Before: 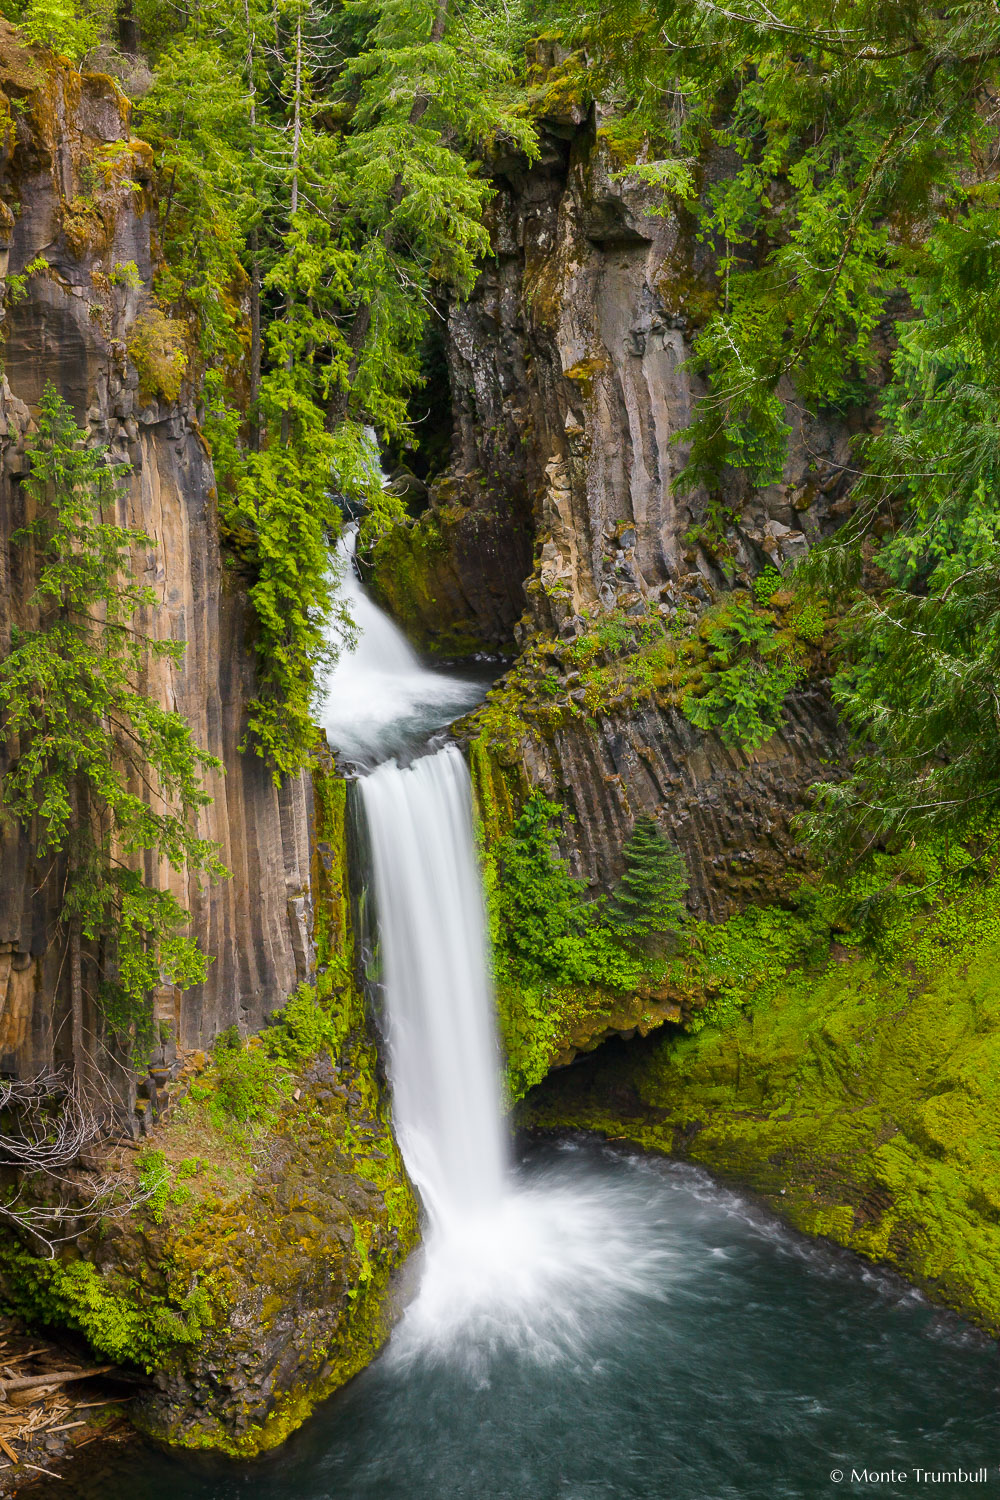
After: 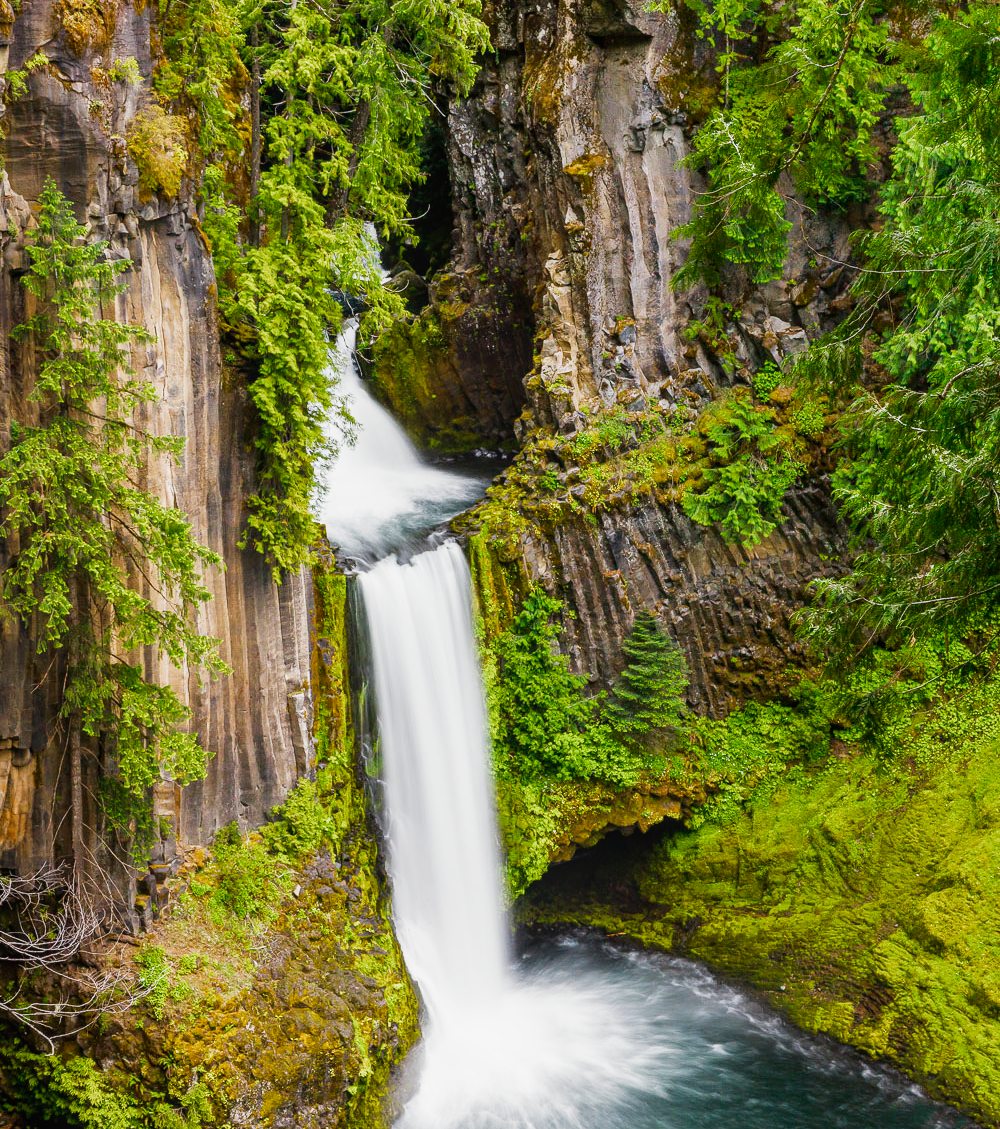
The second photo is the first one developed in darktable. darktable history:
crop: top 13.635%, bottom 11.053%
filmic rgb: middle gray luminance 21.62%, black relative exposure -14.04 EV, white relative exposure 2.96 EV, threshold 3 EV, target black luminance 0%, hardness 8.86, latitude 59.82%, contrast 1.207, highlights saturation mix 4.54%, shadows ↔ highlights balance 41.79%, add noise in highlights 0, preserve chrominance no, color science v3 (2019), use custom middle-gray values true, contrast in highlights soft, enable highlight reconstruction true
exposure: black level correction 0, exposure 0.701 EV, compensate exposure bias true, compensate highlight preservation false
local contrast: detail 109%
